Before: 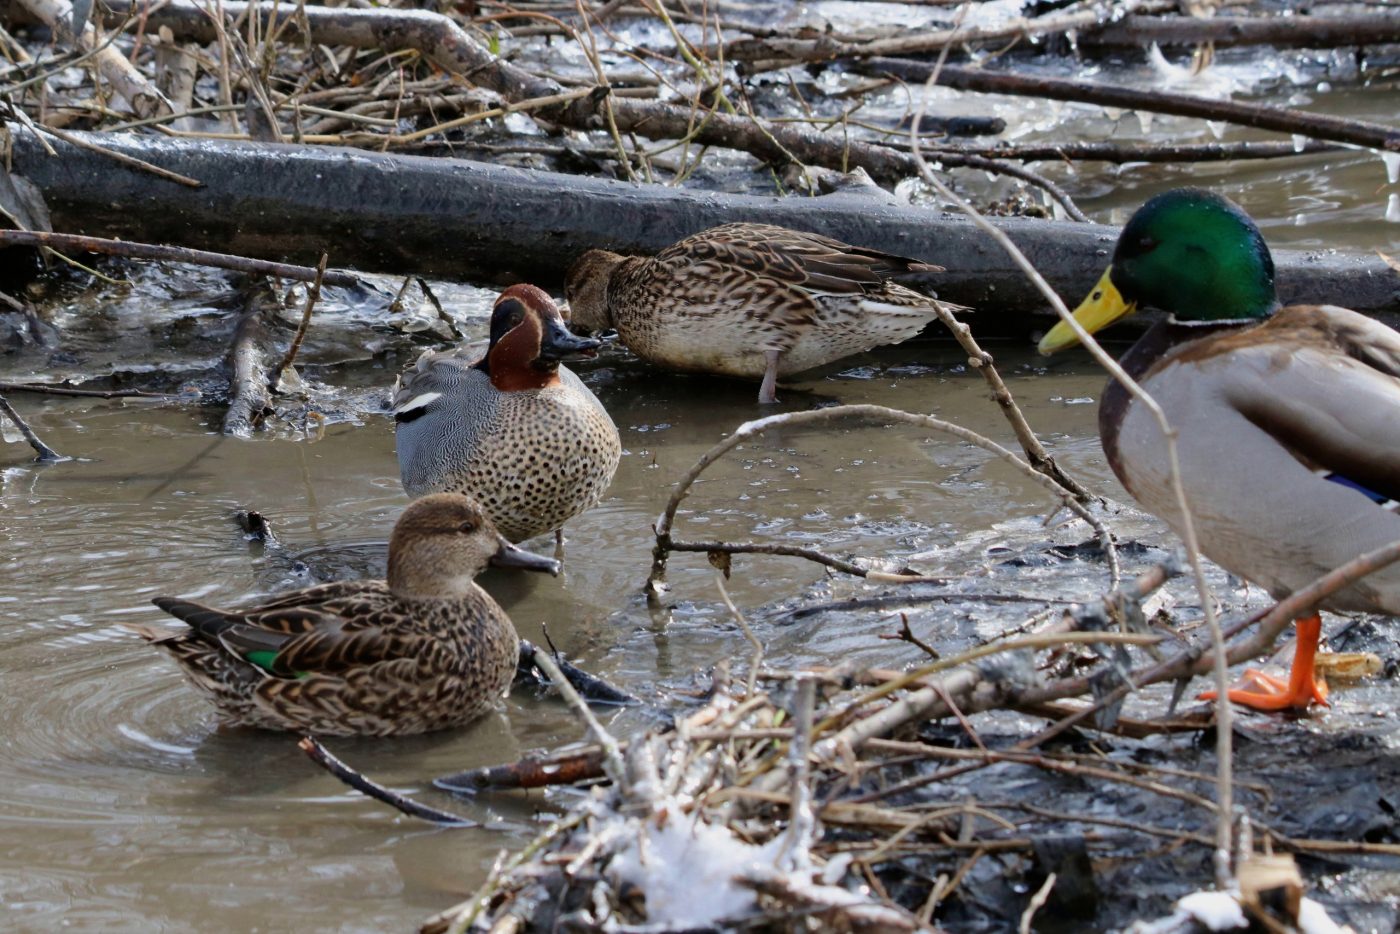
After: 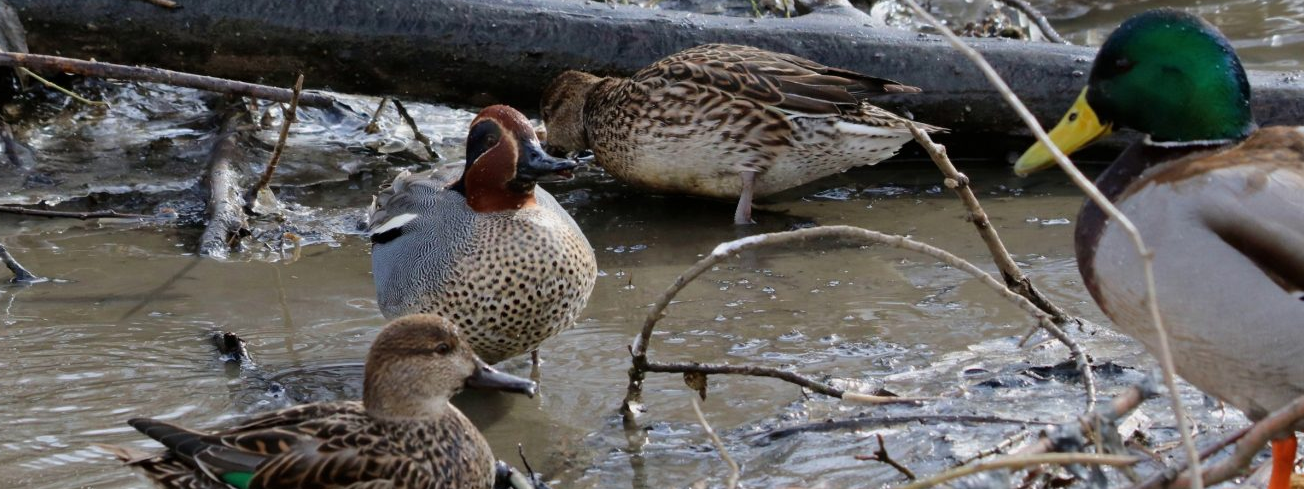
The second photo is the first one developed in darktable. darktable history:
crop: left 1.744%, top 19.225%, right 5.069%, bottom 28.357%
bloom: size 15%, threshold 97%, strength 7%
